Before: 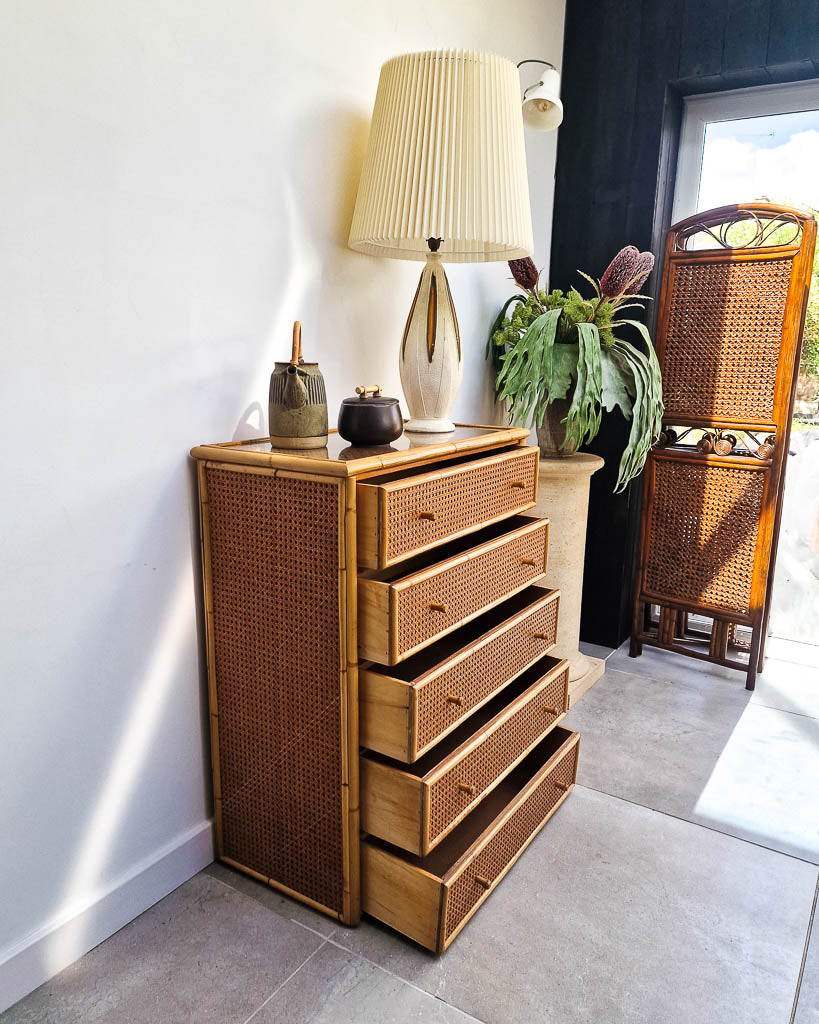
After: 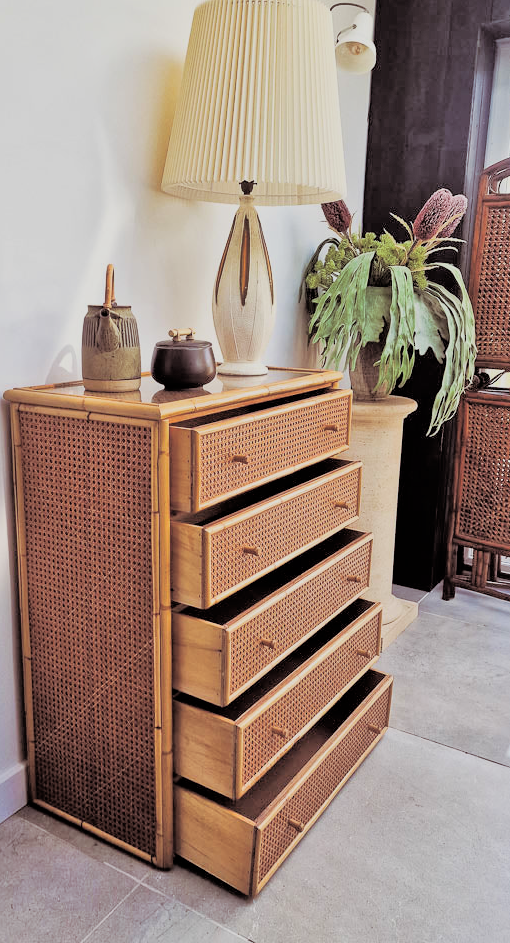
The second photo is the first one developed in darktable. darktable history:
filmic rgb: black relative exposure -7.65 EV, white relative exposure 4.56 EV, hardness 3.61
tone equalizer: -7 EV 0.15 EV, -6 EV 0.6 EV, -5 EV 1.15 EV, -4 EV 1.33 EV, -3 EV 1.15 EV, -2 EV 0.6 EV, -1 EV 0.15 EV, mask exposure compensation -0.5 EV
exposure: exposure 0.197 EV, compensate highlight preservation false
split-toning: shadows › saturation 0.24, highlights › hue 54°, highlights › saturation 0.24
crop and rotate: left 22.918%, top 5.629%, right 14.711%, bottom 2.247%
